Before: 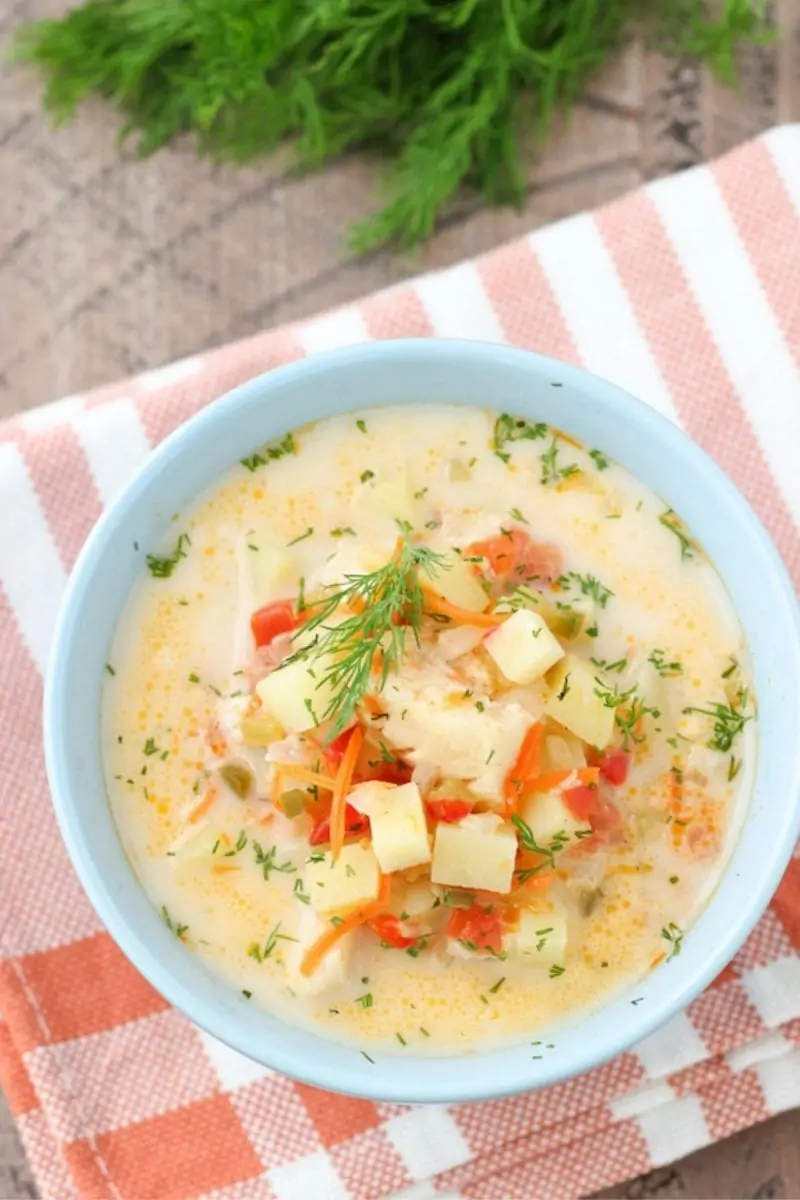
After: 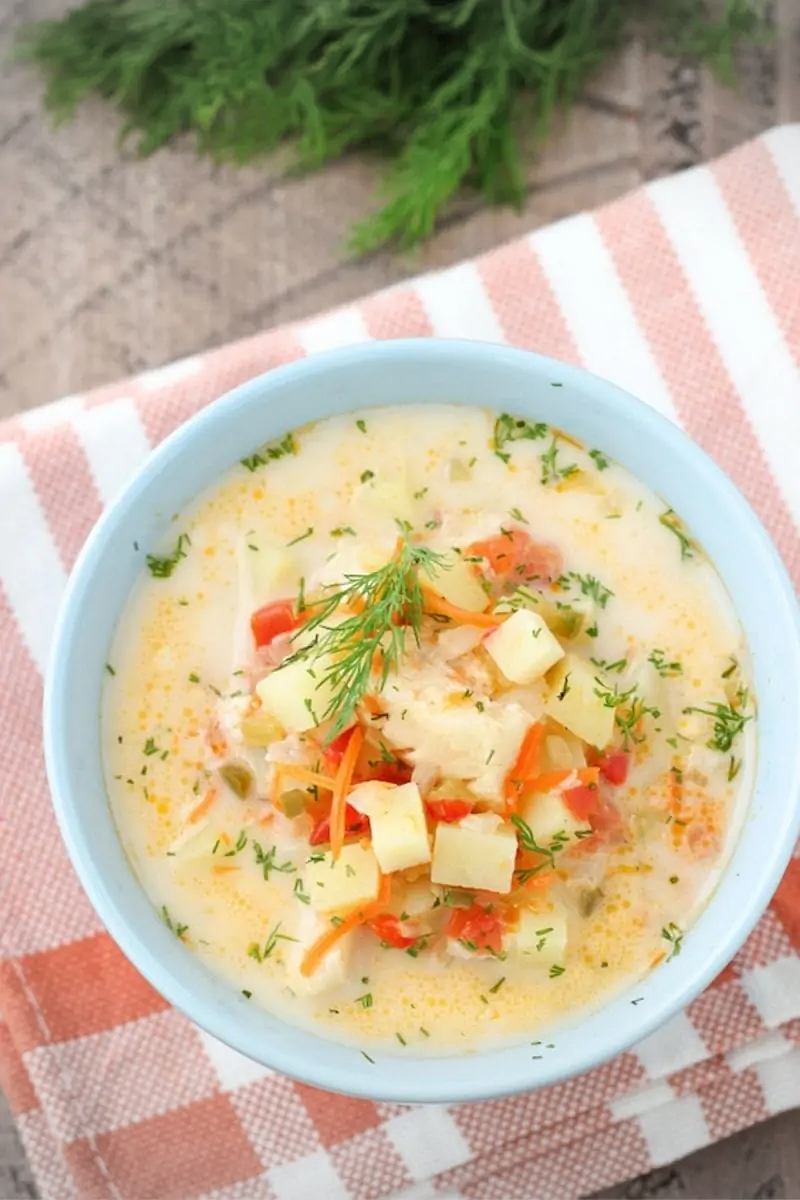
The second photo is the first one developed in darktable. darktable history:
sharpen: radius 1.272, amount 0.305, threshold 0
vignetting: fall-off start 100%, brightness -0.282, width/height ratio 1.31
